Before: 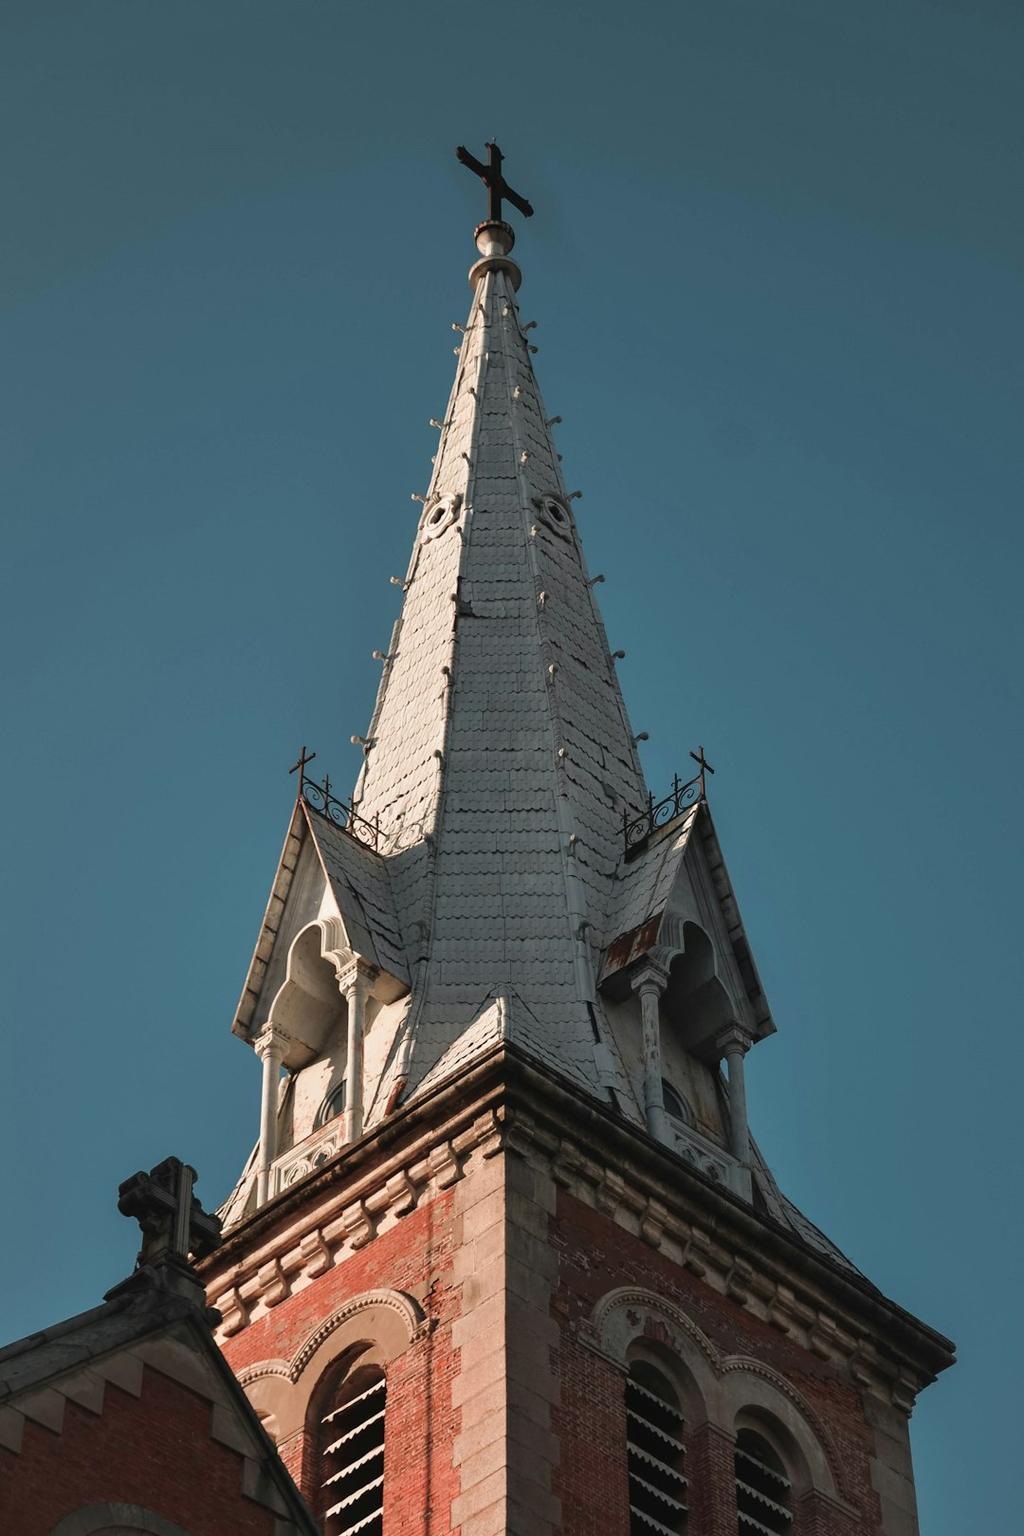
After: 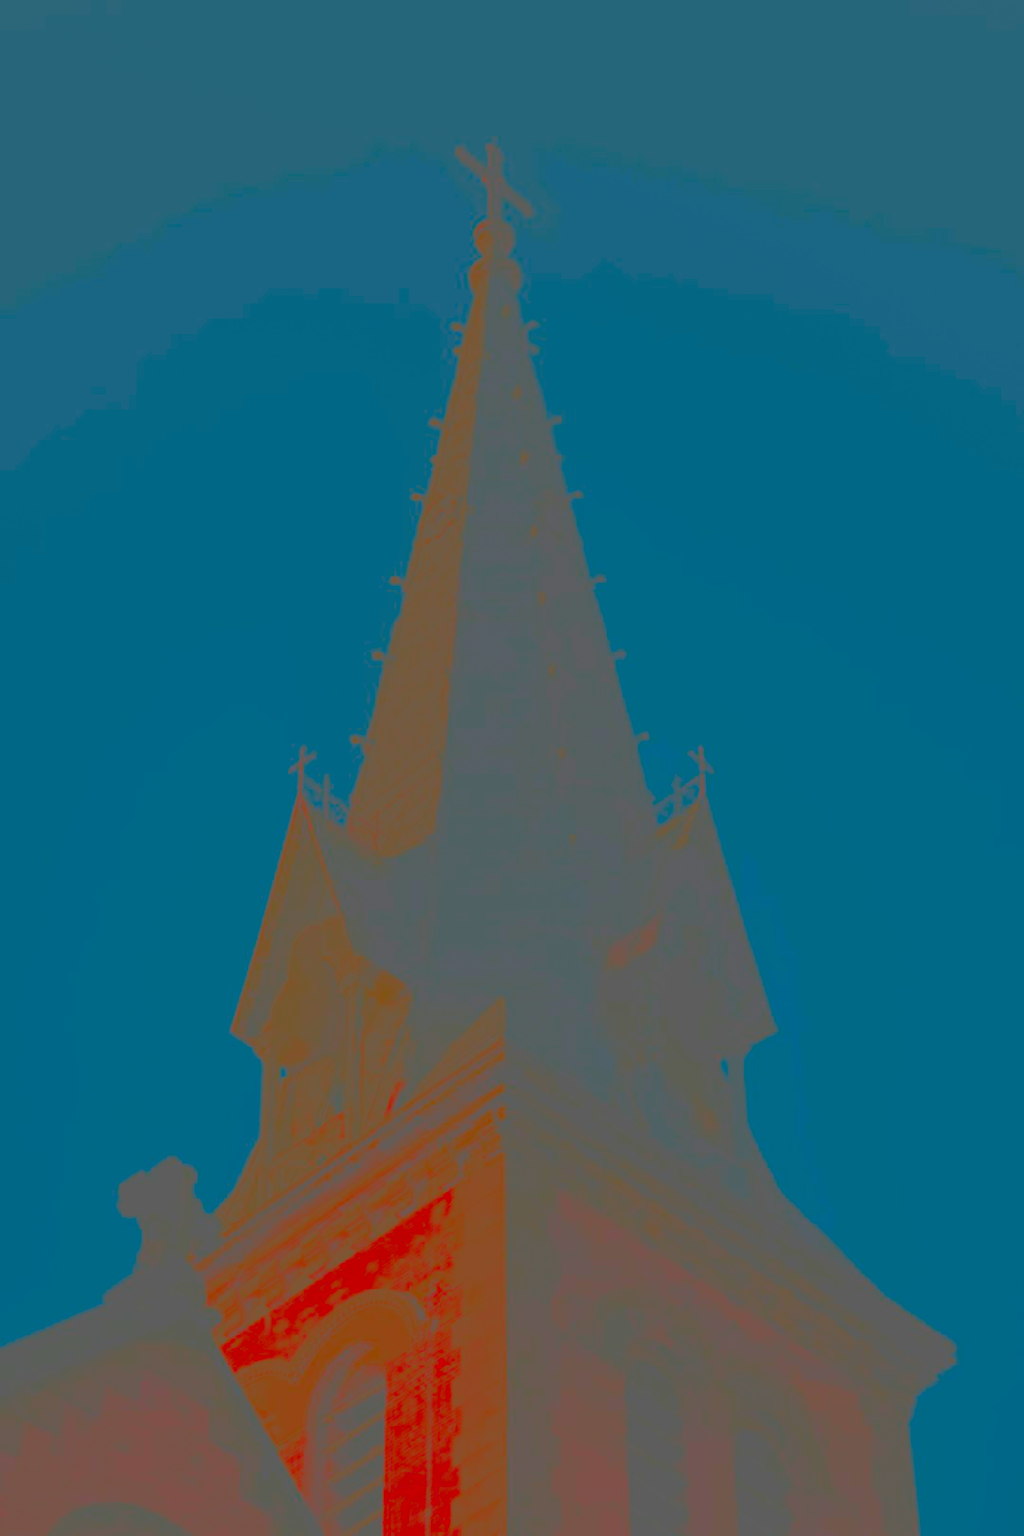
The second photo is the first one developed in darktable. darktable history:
tone equalizer: edges refinement/feathering 500, mask exposure compensation -1.57 EV, preserve details no
contrast brightness saturation: contrast -0.989, brightness -0.156, saturation 0.742
shadows and highlights: shadows -21.01, highlights 99.4, soften with gaussian
